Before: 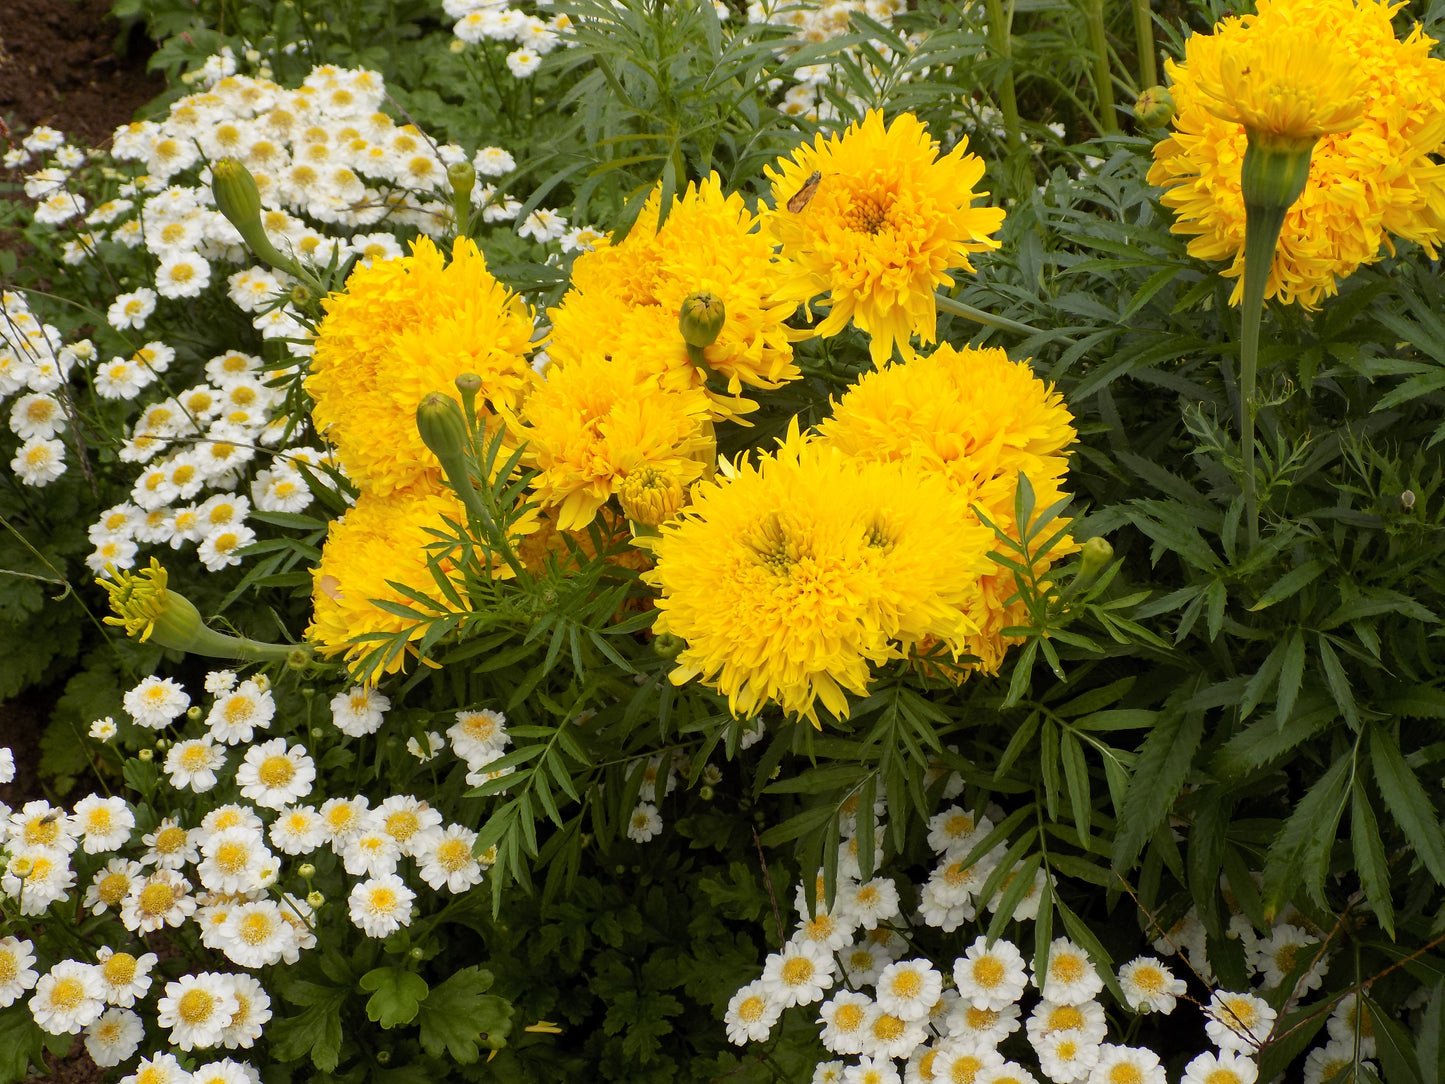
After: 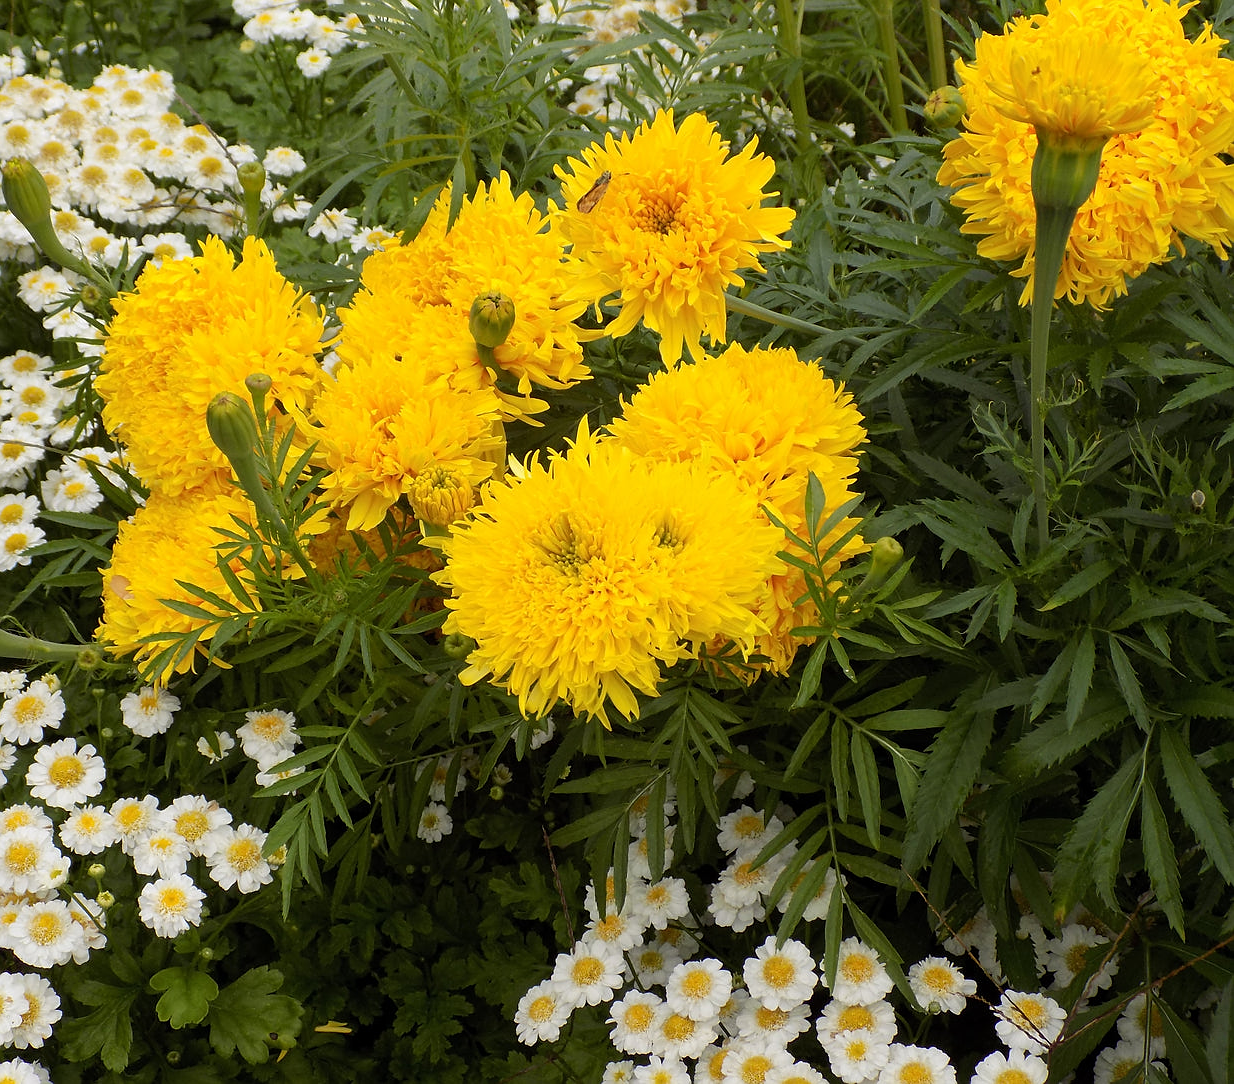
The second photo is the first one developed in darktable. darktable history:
sharpen: radius 0.969, amount 0.604
crop and rotate: left 14.584%
